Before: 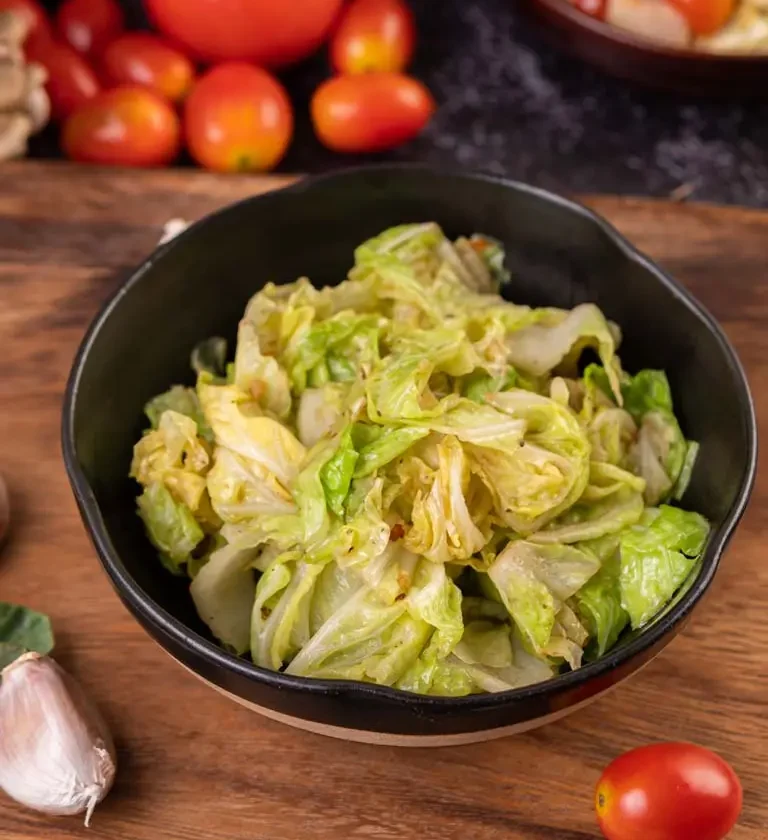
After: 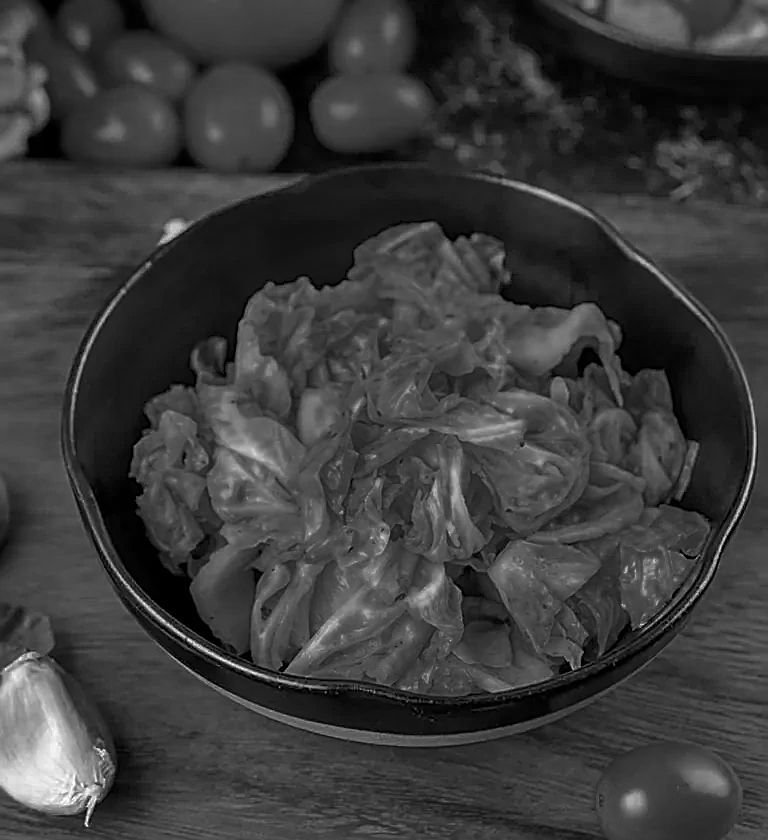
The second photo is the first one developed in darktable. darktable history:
sharpen: radius 1.646, amount 1.287
local contrast: on, module defaults
color zones: curves: ch0 [(0.287, 0.048) (0.493, 0.484) (0.737, 0.816)]; ch1 [(0, 0) (0.143, 0) (0.286, 0) (0.429, 0) (0.571, 0) (0.714, 0) (0.857, 0)]
velvia: on, module defaults
